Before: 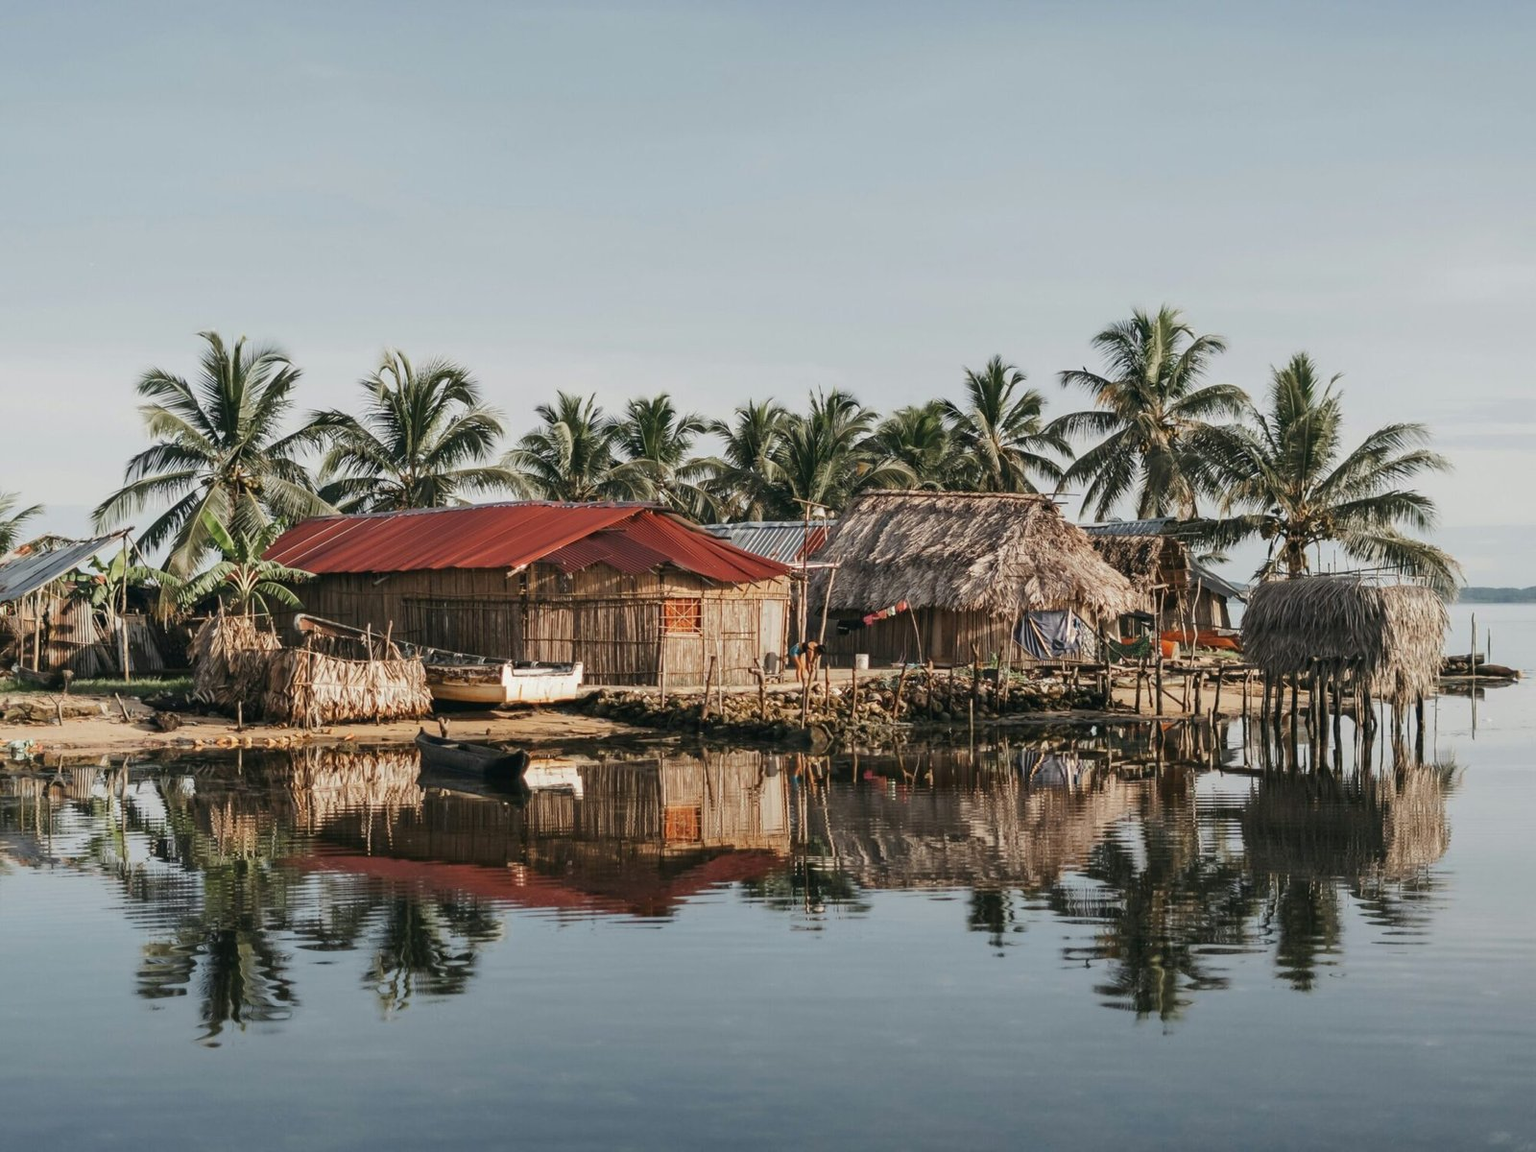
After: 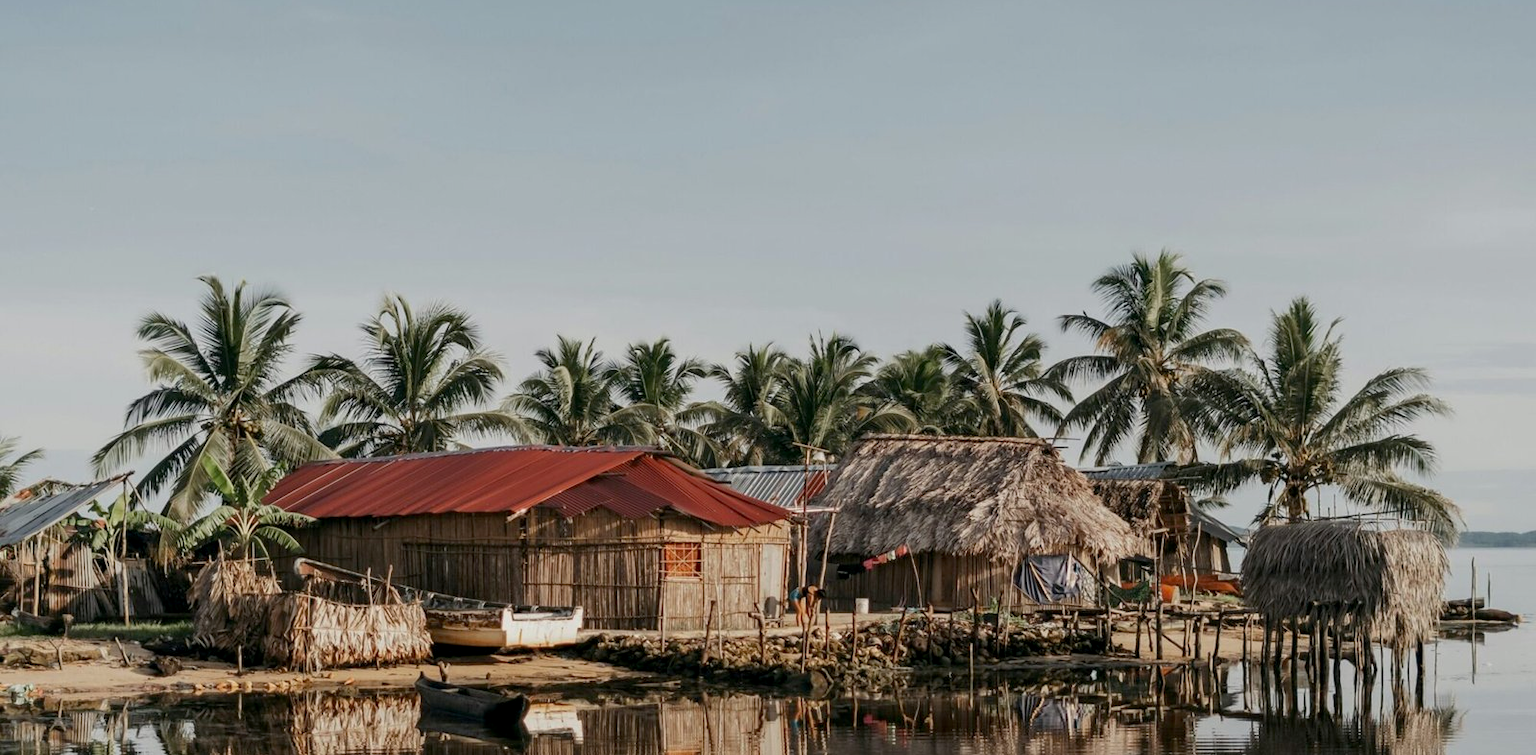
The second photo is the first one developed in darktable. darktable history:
crop and rotate: top 4.848%, bottom 29.503%
exposure: black level correction 0.006, exposure -0.226 EV, compensate highlight preservation false
